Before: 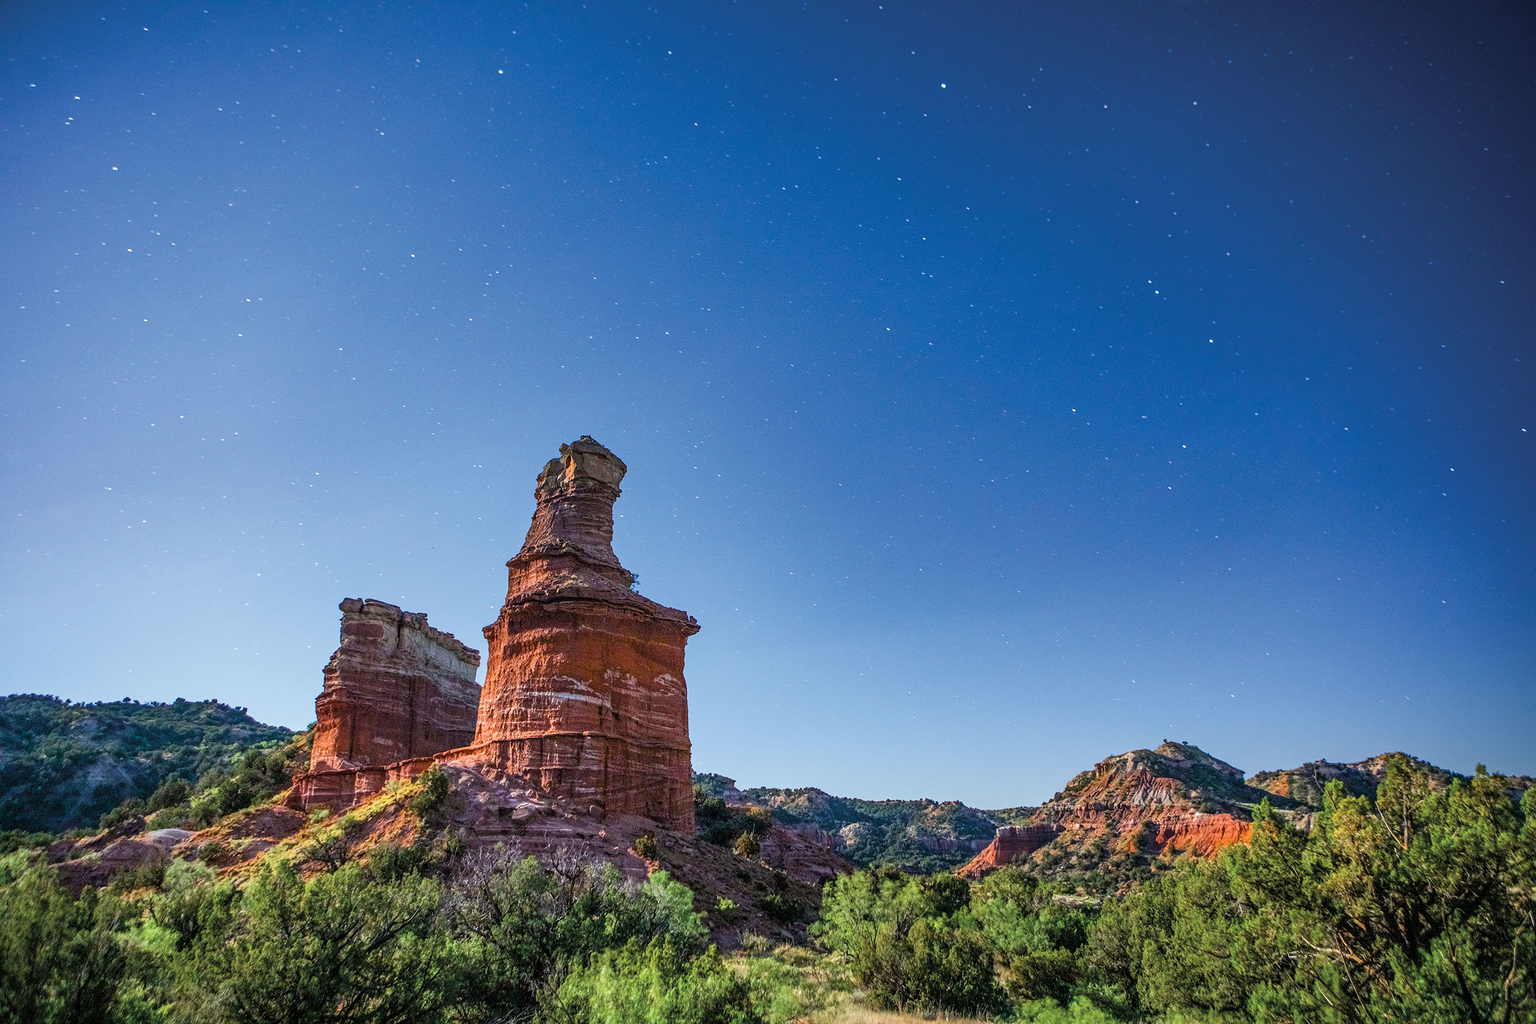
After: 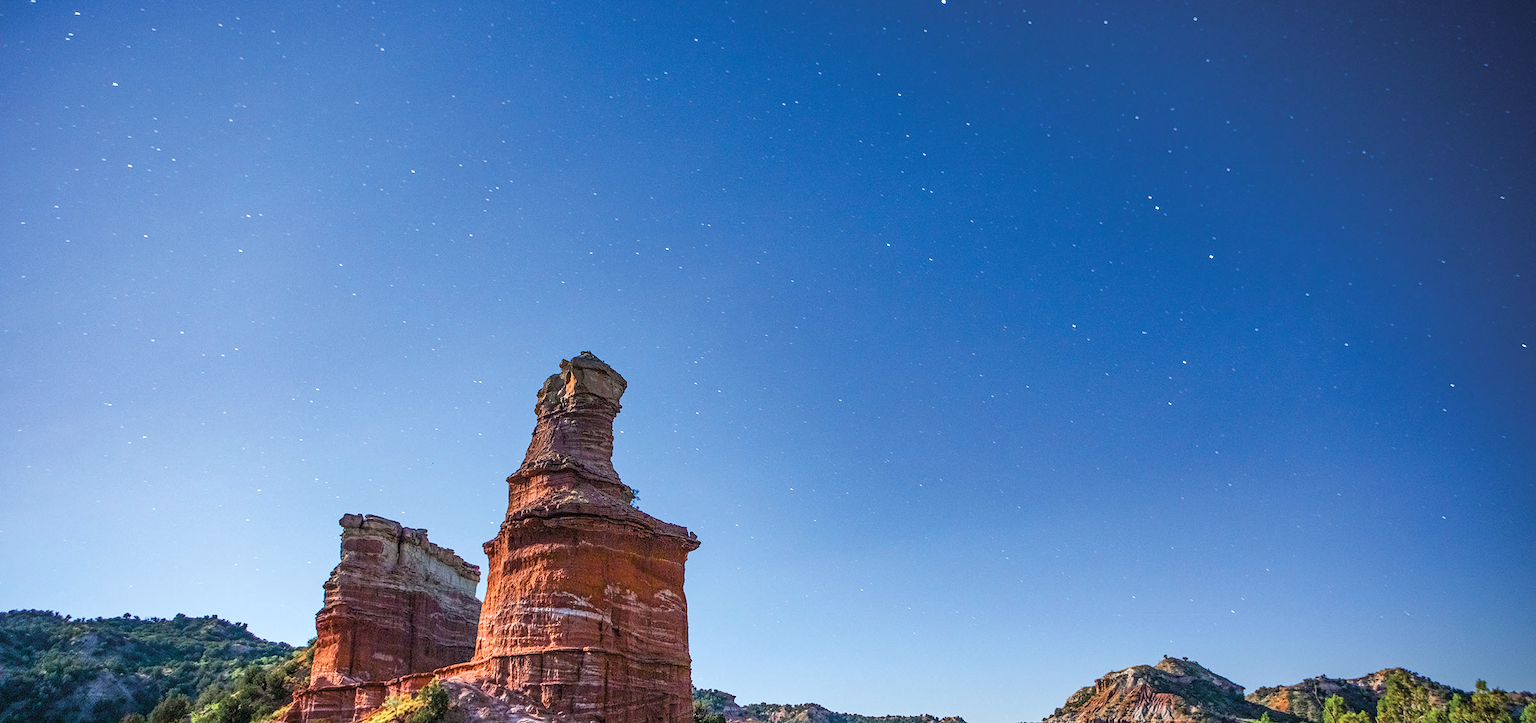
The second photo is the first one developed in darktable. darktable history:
crop and rotate: top 8.293%, bottom 20.996%
exposure: exposure 0.2 EV, compensate highlight preservation false
